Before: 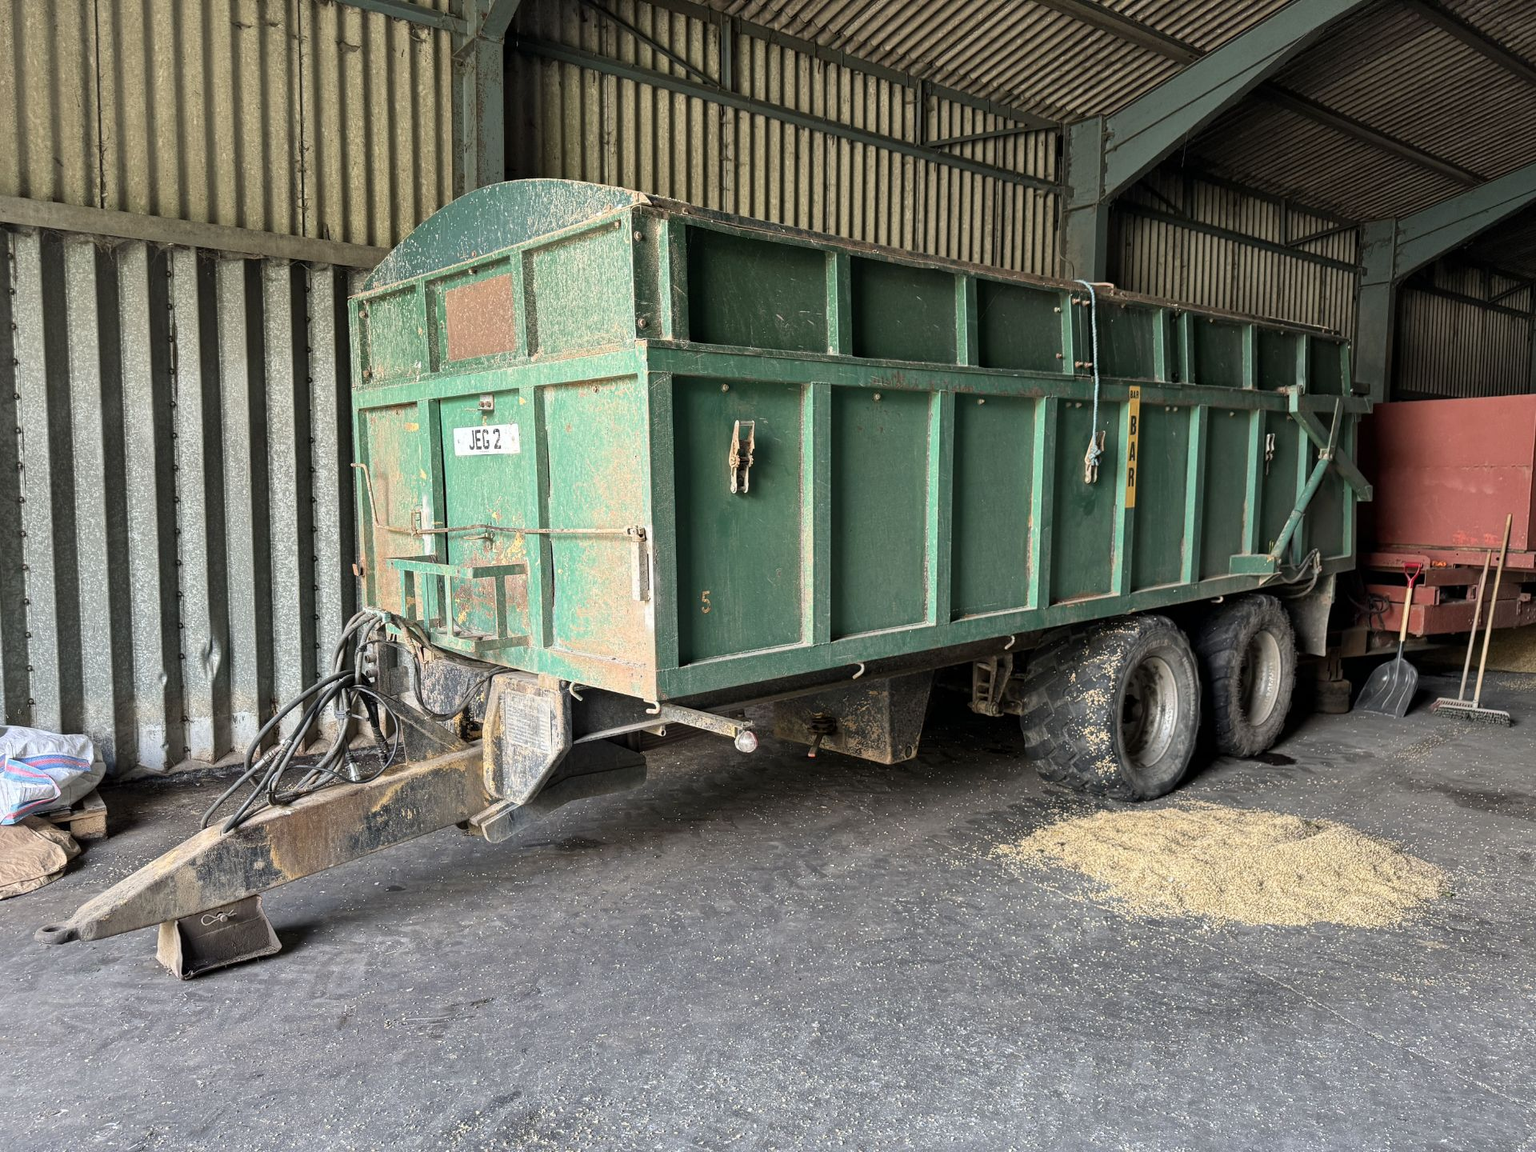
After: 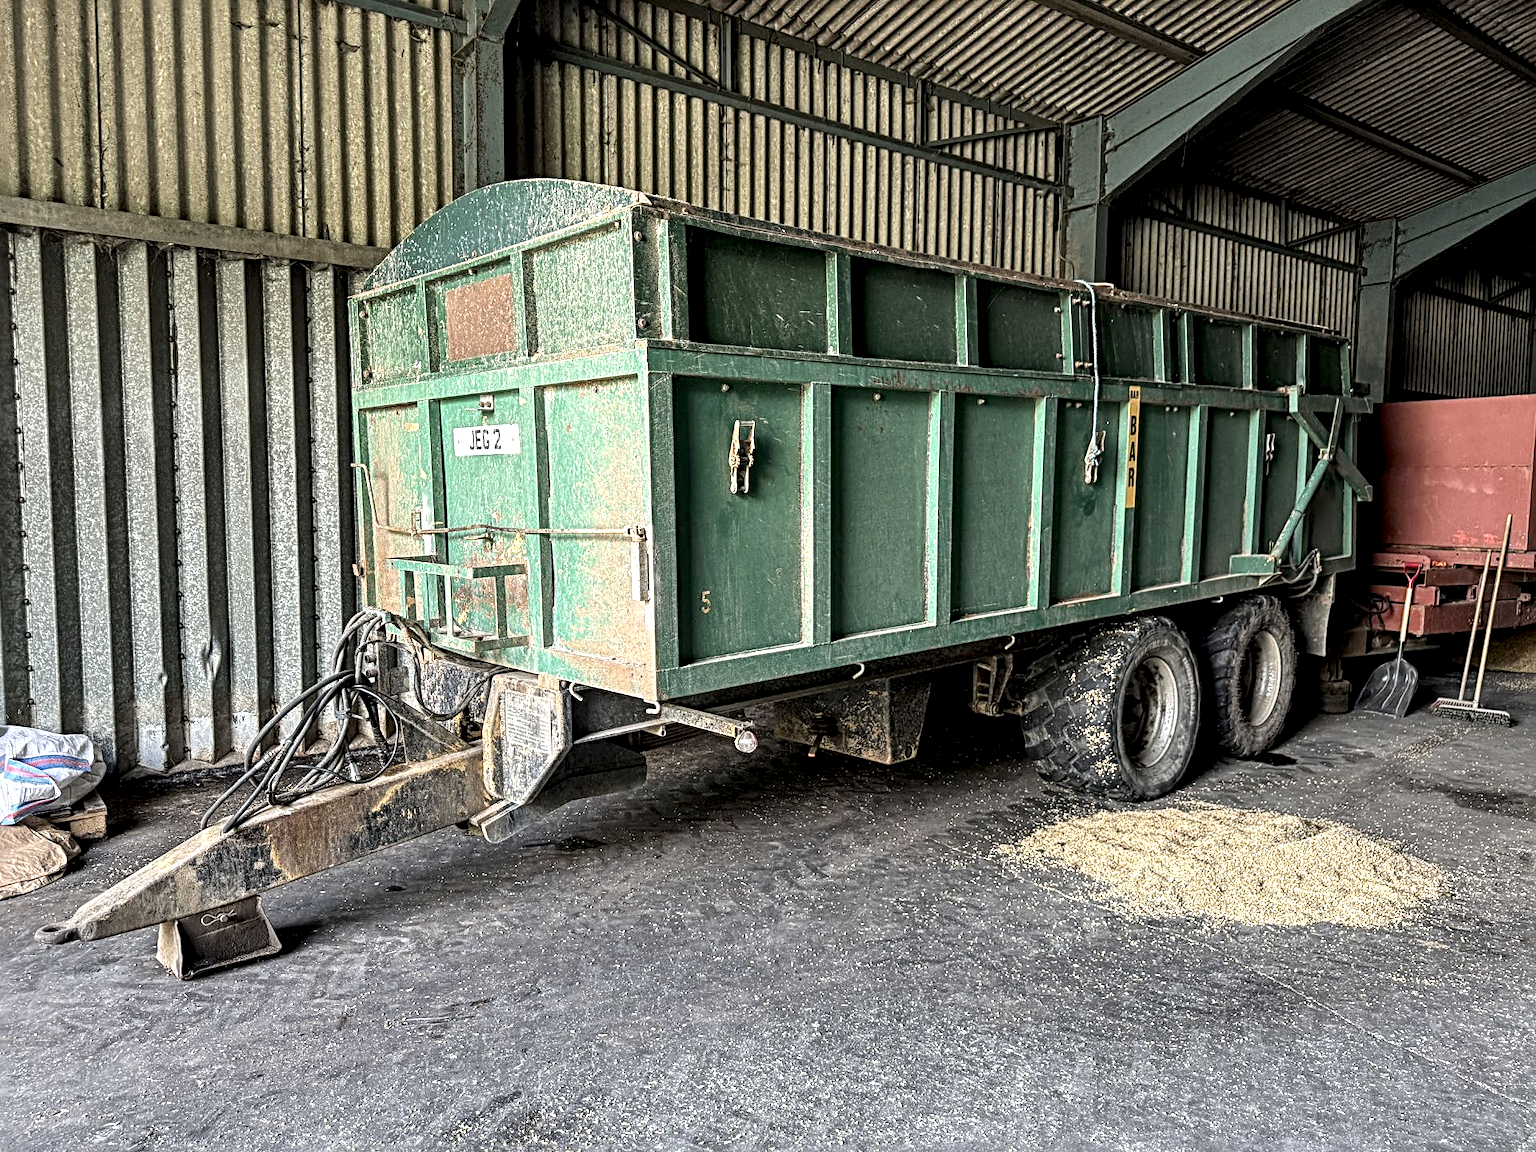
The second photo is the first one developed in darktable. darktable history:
local contrast: highlights 79%, shadows 56%, detail 175%, midtone range 0.432
sharpen: radius 3.98
